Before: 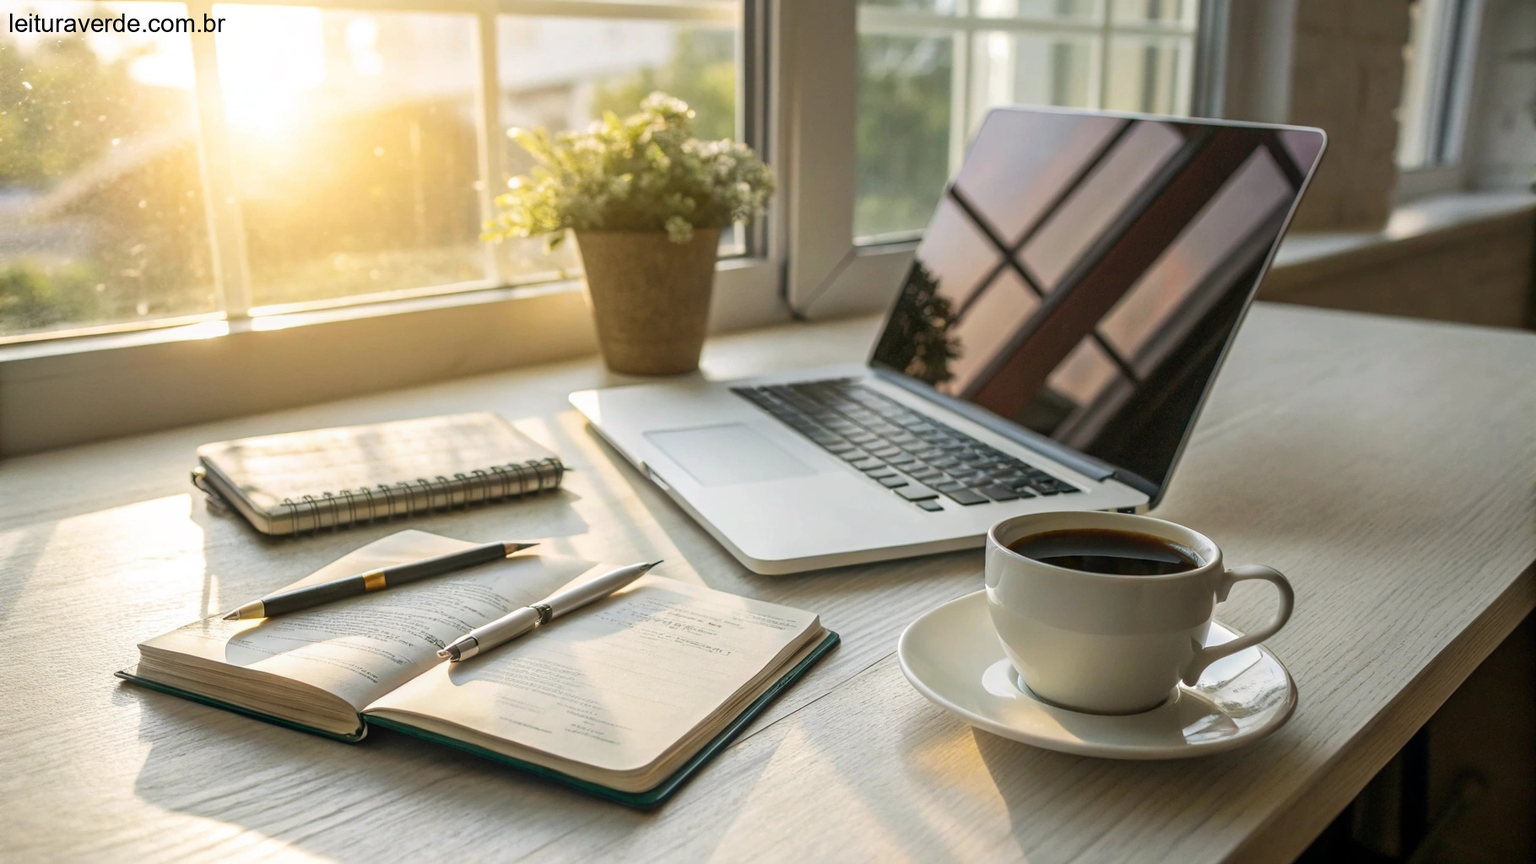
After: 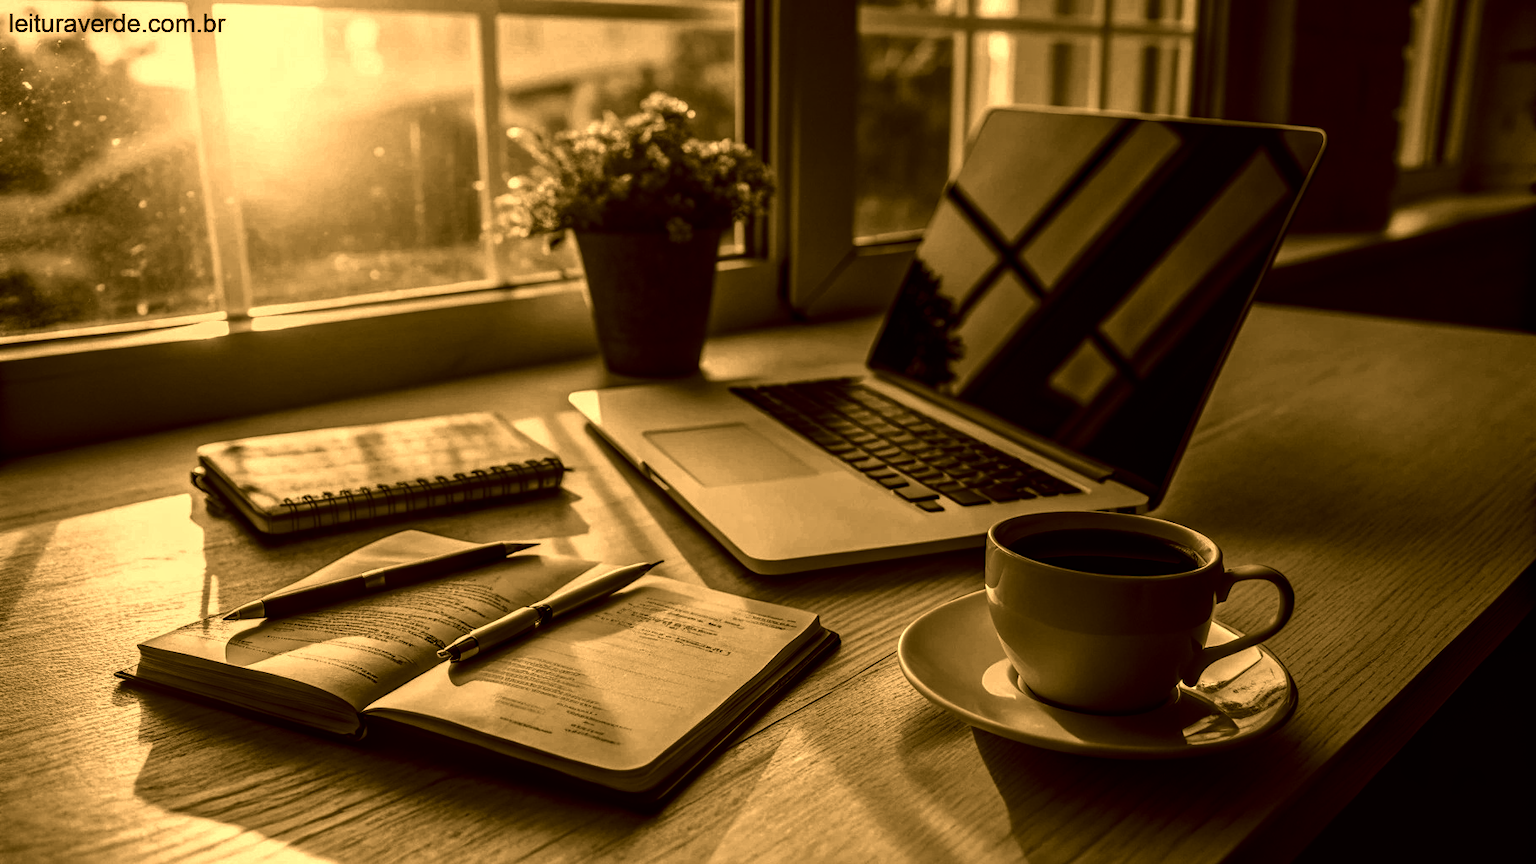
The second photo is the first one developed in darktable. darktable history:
contrast brightness saturation: contrast 0.019, brightness -0.981, saturation -0.989
local contrast: highlights 62%, detail 143%, midtone range 0.435
color correction: highlights a* 10.6, highlights b* 30.52, shadows a* 2.84, shadows b* 16.97, saturation 1.73
